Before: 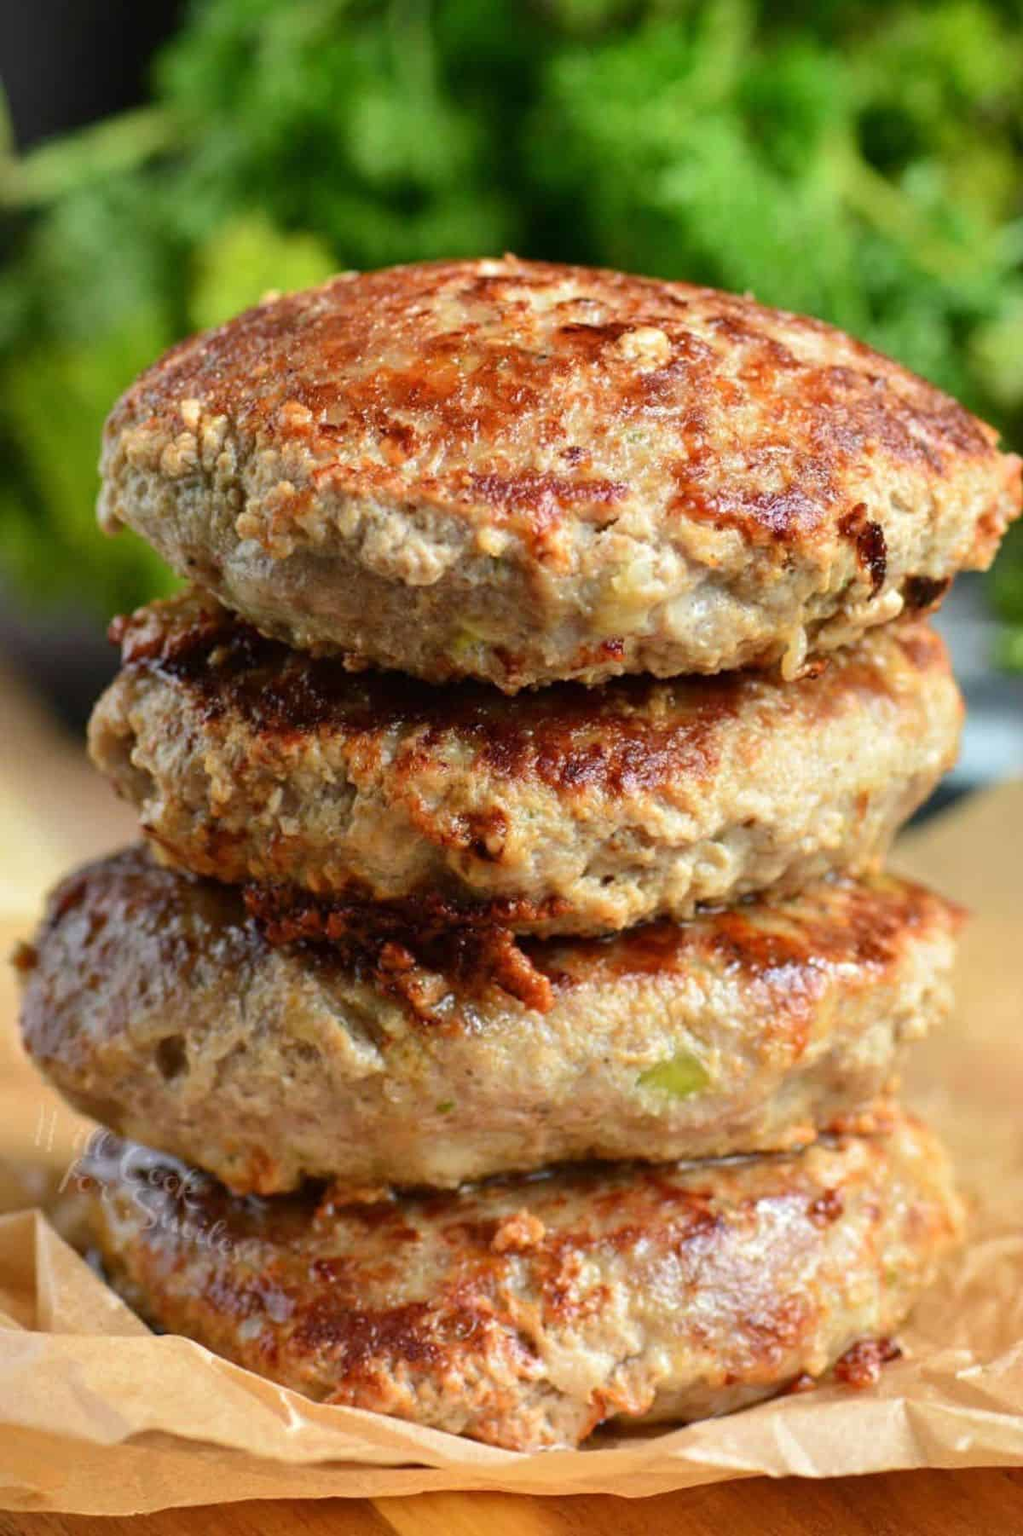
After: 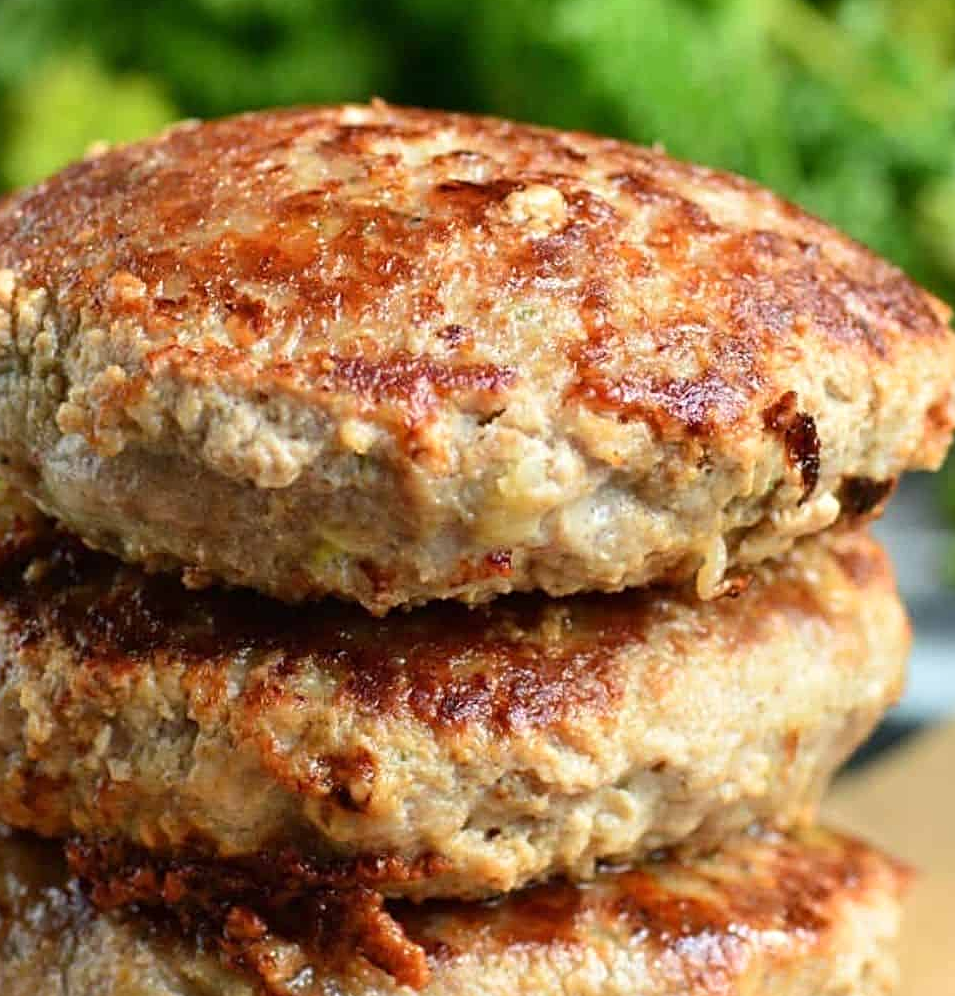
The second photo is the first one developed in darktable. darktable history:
shadows and highlights: shadows 0.715, highlights 38.26
exposure: compensate highlight preservation false
crop: left 18.335%, top 11.089%, right 2.029%, bottom 33.603%
sharpen: on, module defaults
